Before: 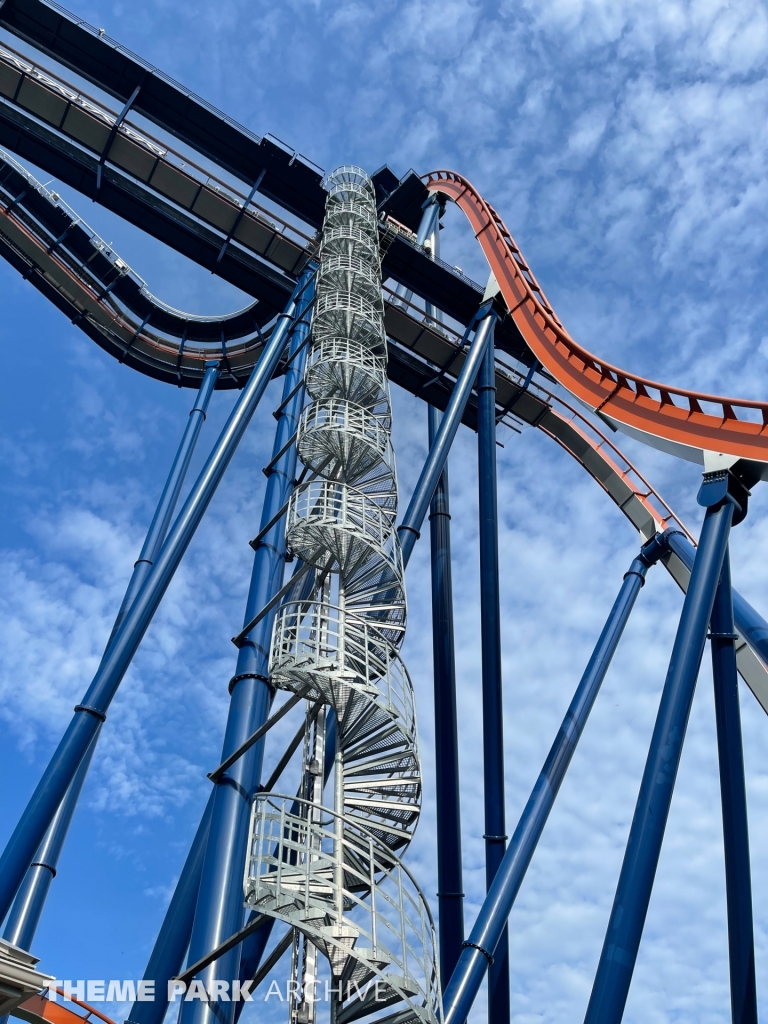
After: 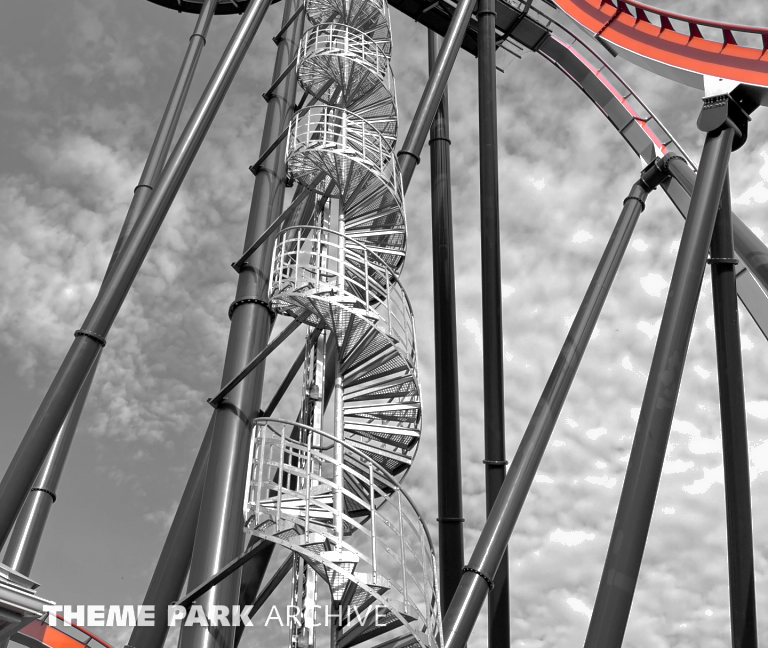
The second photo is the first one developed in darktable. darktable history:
crop and rotate: top 36.707%
color calibration: illuminant custom, x 0.363, y 0.384, temperature 4520.76 K
color zones: curves: ch0 [(0, 0.447) (0.184, 0.543) (0.323, 0.476) (0.429, 0.445) (0.571, 0.443) (0.714, 0.451) (0.857, 0.452) (1, 0.447)]; ch1 [(0, 0.464) (0.176, 0.46) (0.287, 0.177) (0.429, 0.002) (0.571, 0) (0.714, 0) (0.857, 0) (1, 0.464)]
exposure: black level correction 0.001, exposure 0.499 EV, compensate highlight preservation false
shadows and highlights: highlights color adjustment 72.97%
levels: levels [0, 0.476, 0.951]
